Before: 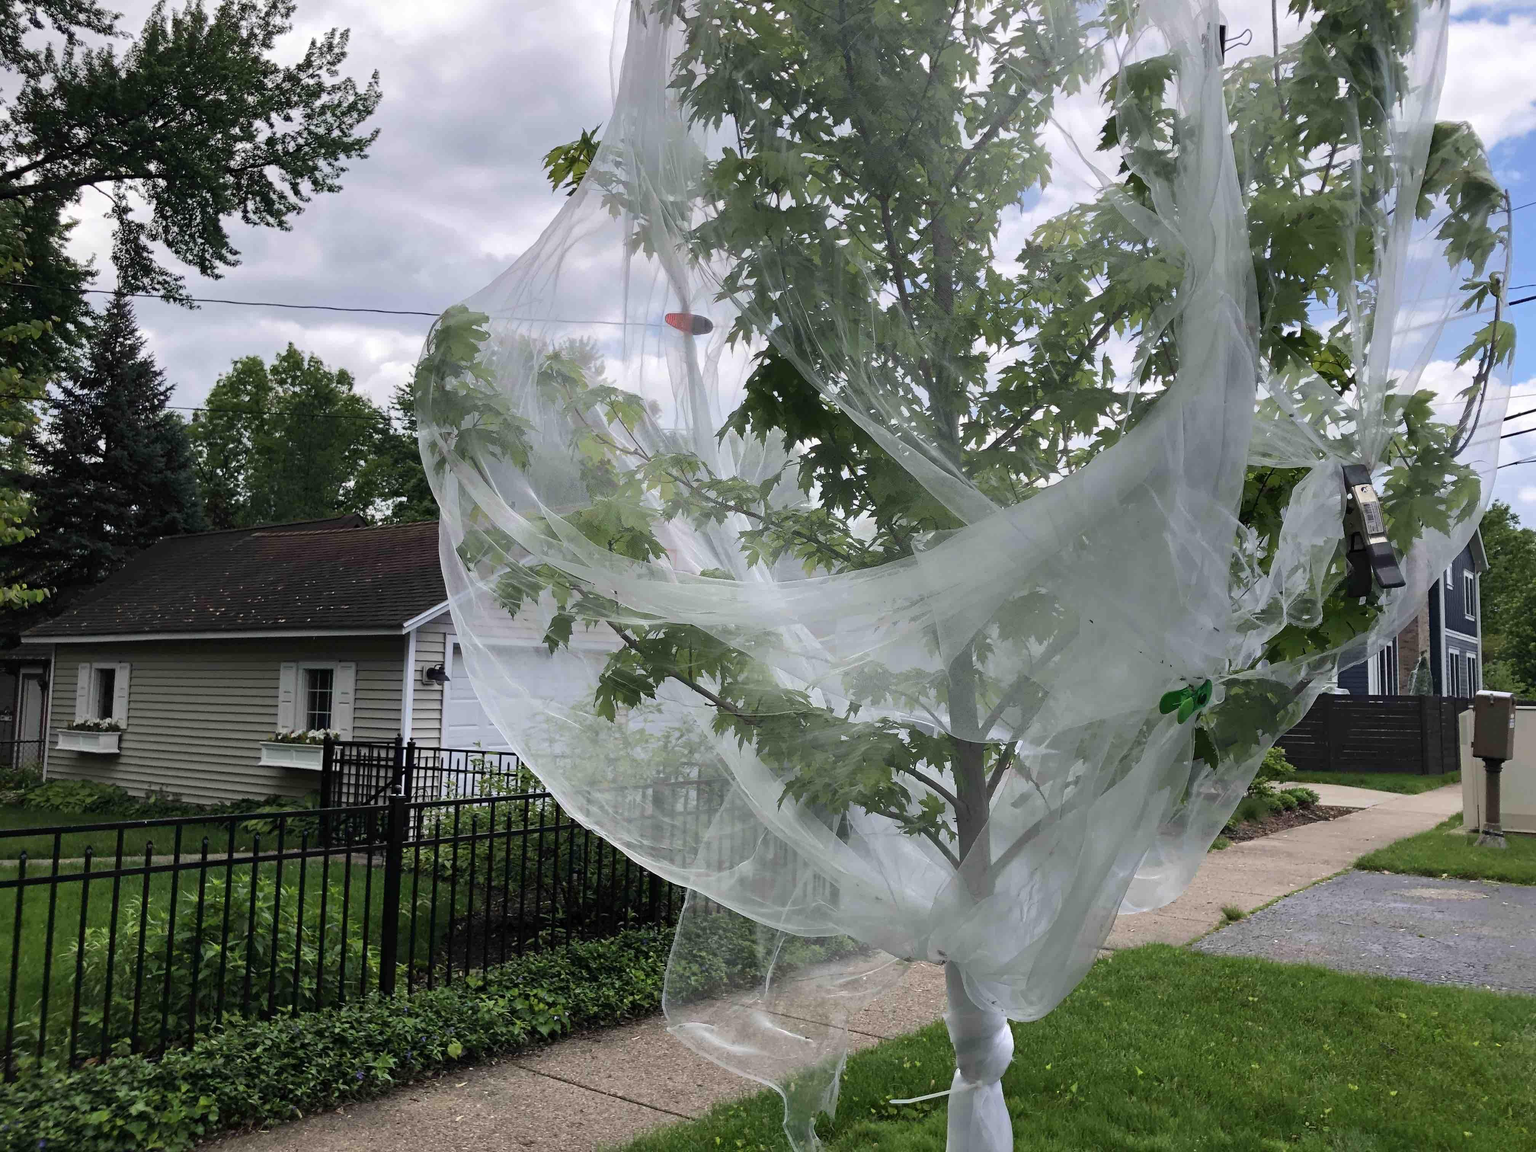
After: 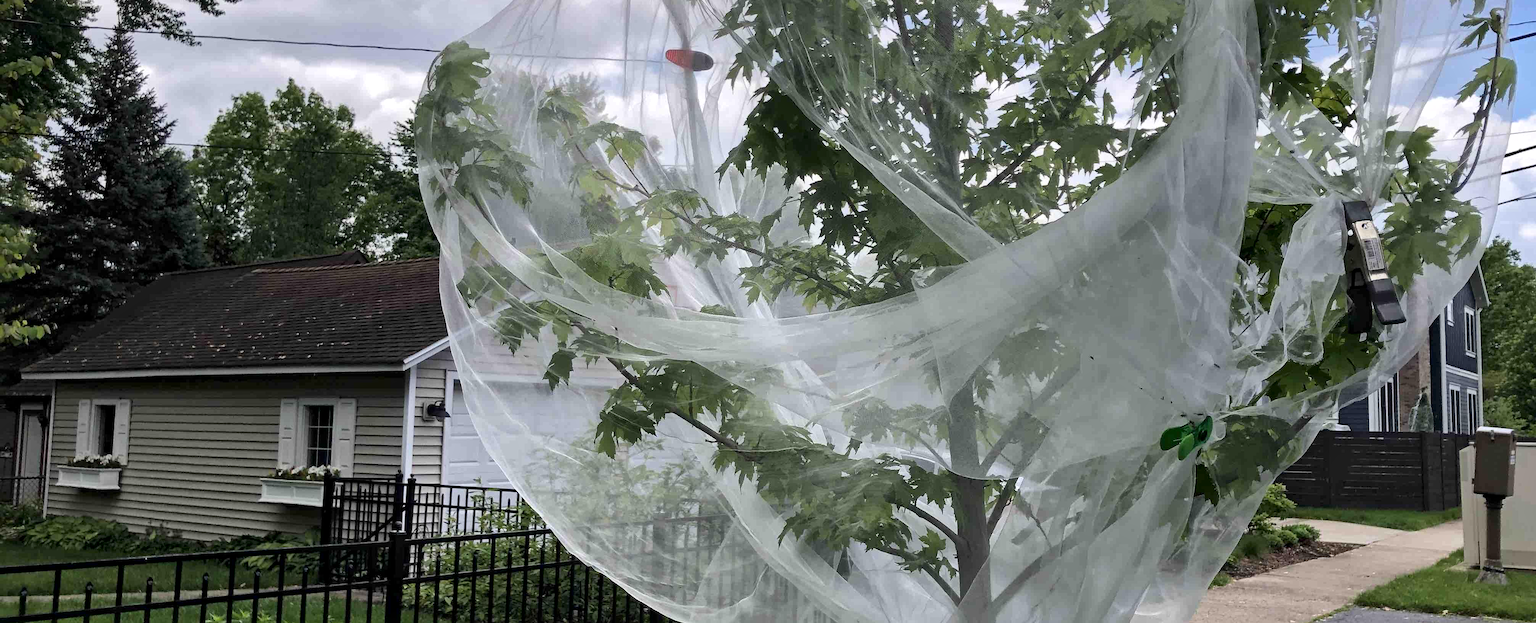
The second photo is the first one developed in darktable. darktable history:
crop and rotate: top 22.959%, bottom 22.899%
local contrast: mode bilateral grid, contrast 19, coarseness 50, detail 147%, midtone range 0.2
